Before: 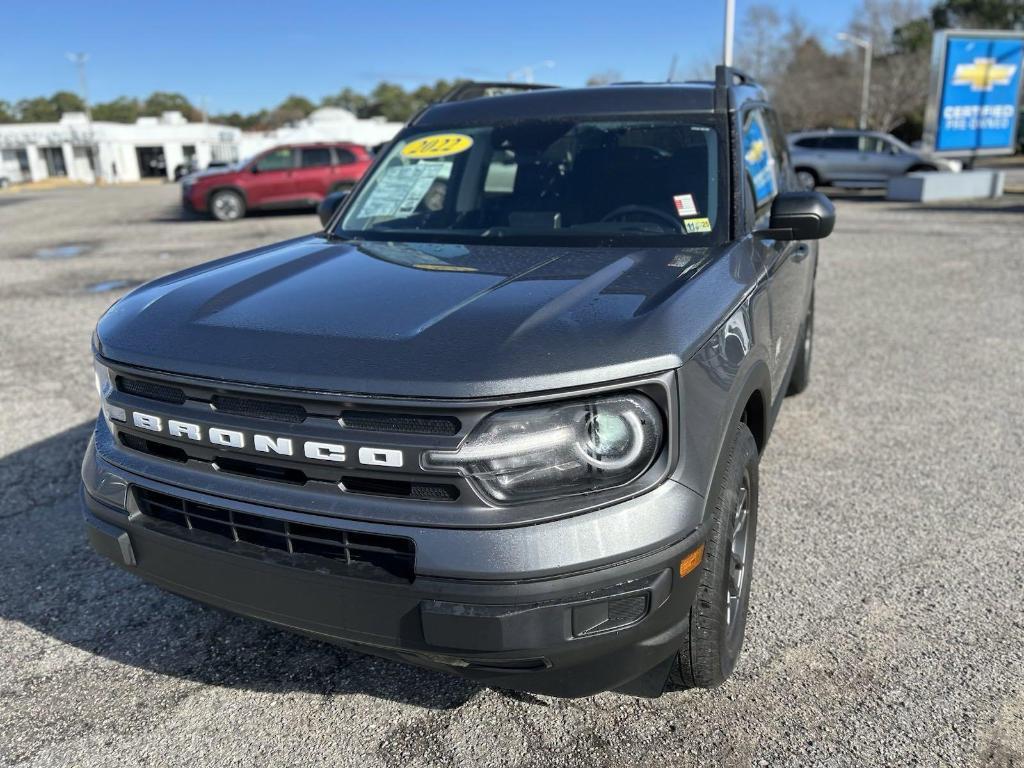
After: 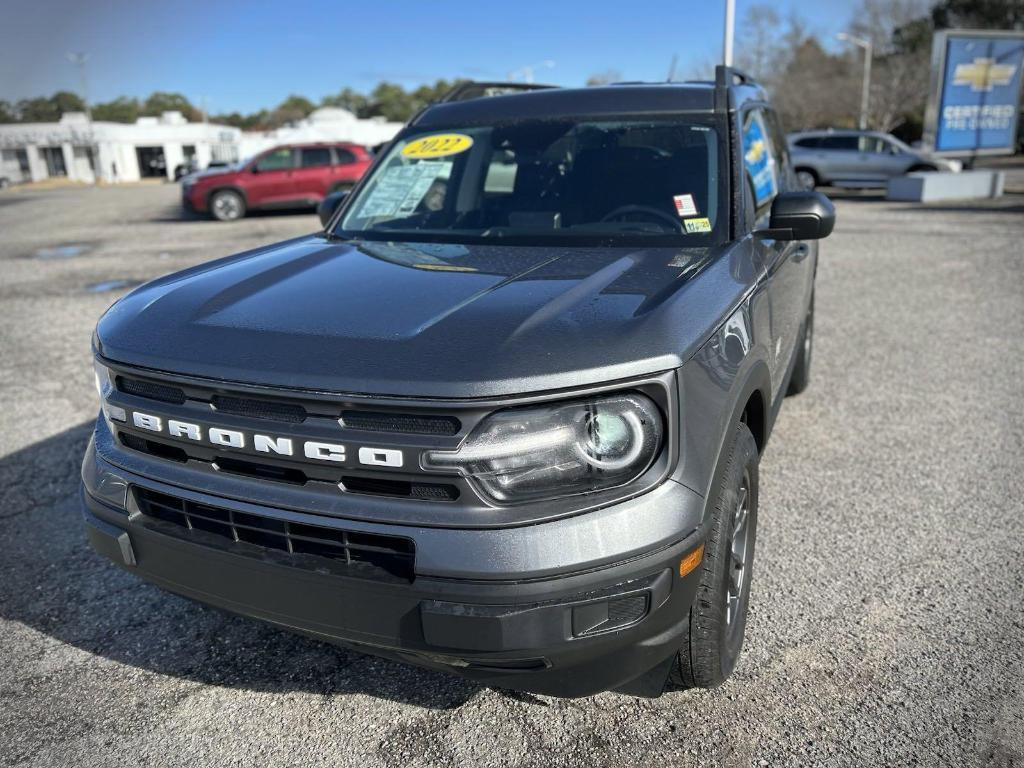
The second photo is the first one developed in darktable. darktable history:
vignetting: fall-off start 87.89%, fall-off radius 25.01%, unbound false
